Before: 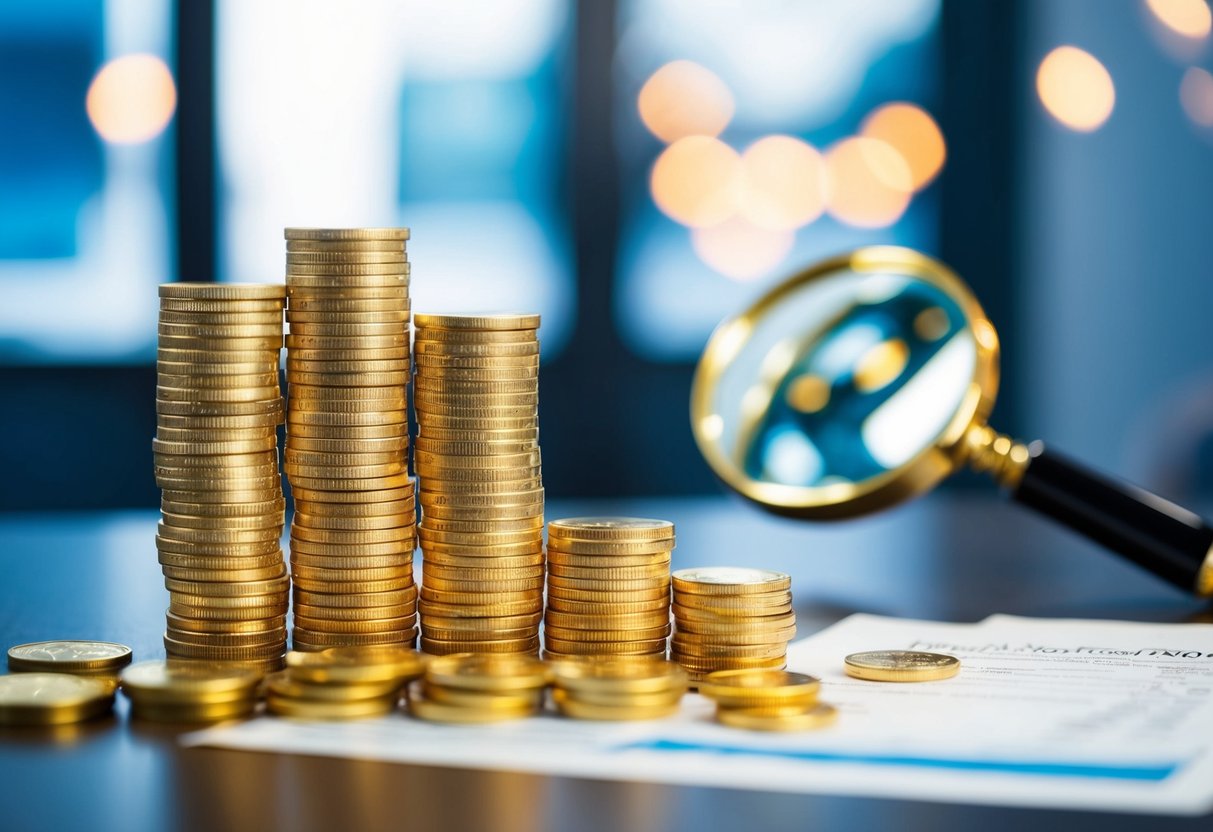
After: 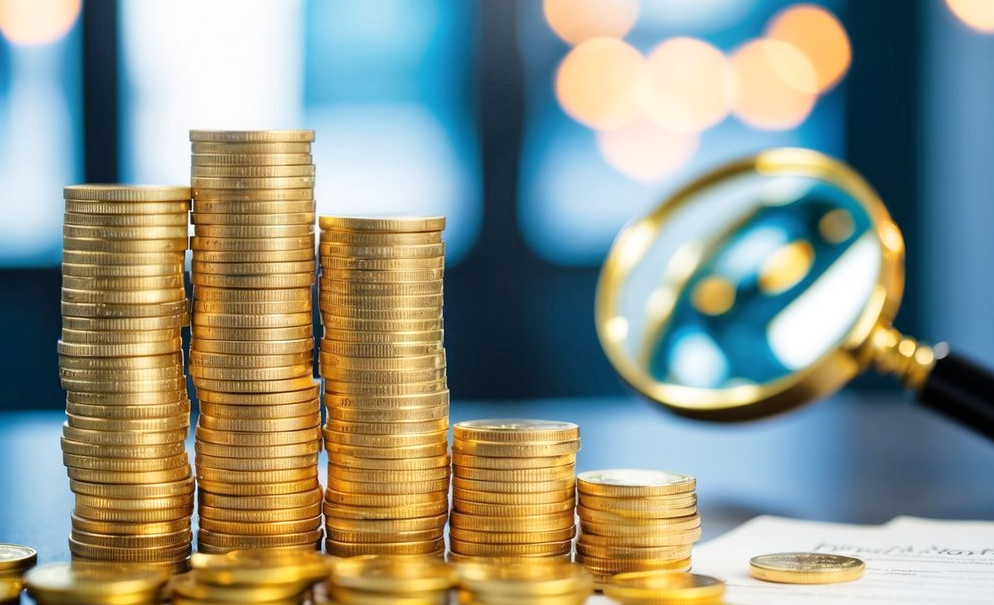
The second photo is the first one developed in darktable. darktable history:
shadows and highlights: shadows -70, highlights 35, soften with gaussian
tone equalizer: -8 EV 0.001 EV, -7 EV -0.004 EV, -6 EV 0.009 EV, -5 EV 0.032 EV, -4 EV 0.276 EV, -3 EV 0.644 EV, -2 EV 0.584 EV, -1 EV 0.187 EV, +0 EV 0.024 EV
crop: left 7.856%, top 11.836%, right 10.12%, bottom 15.387%
